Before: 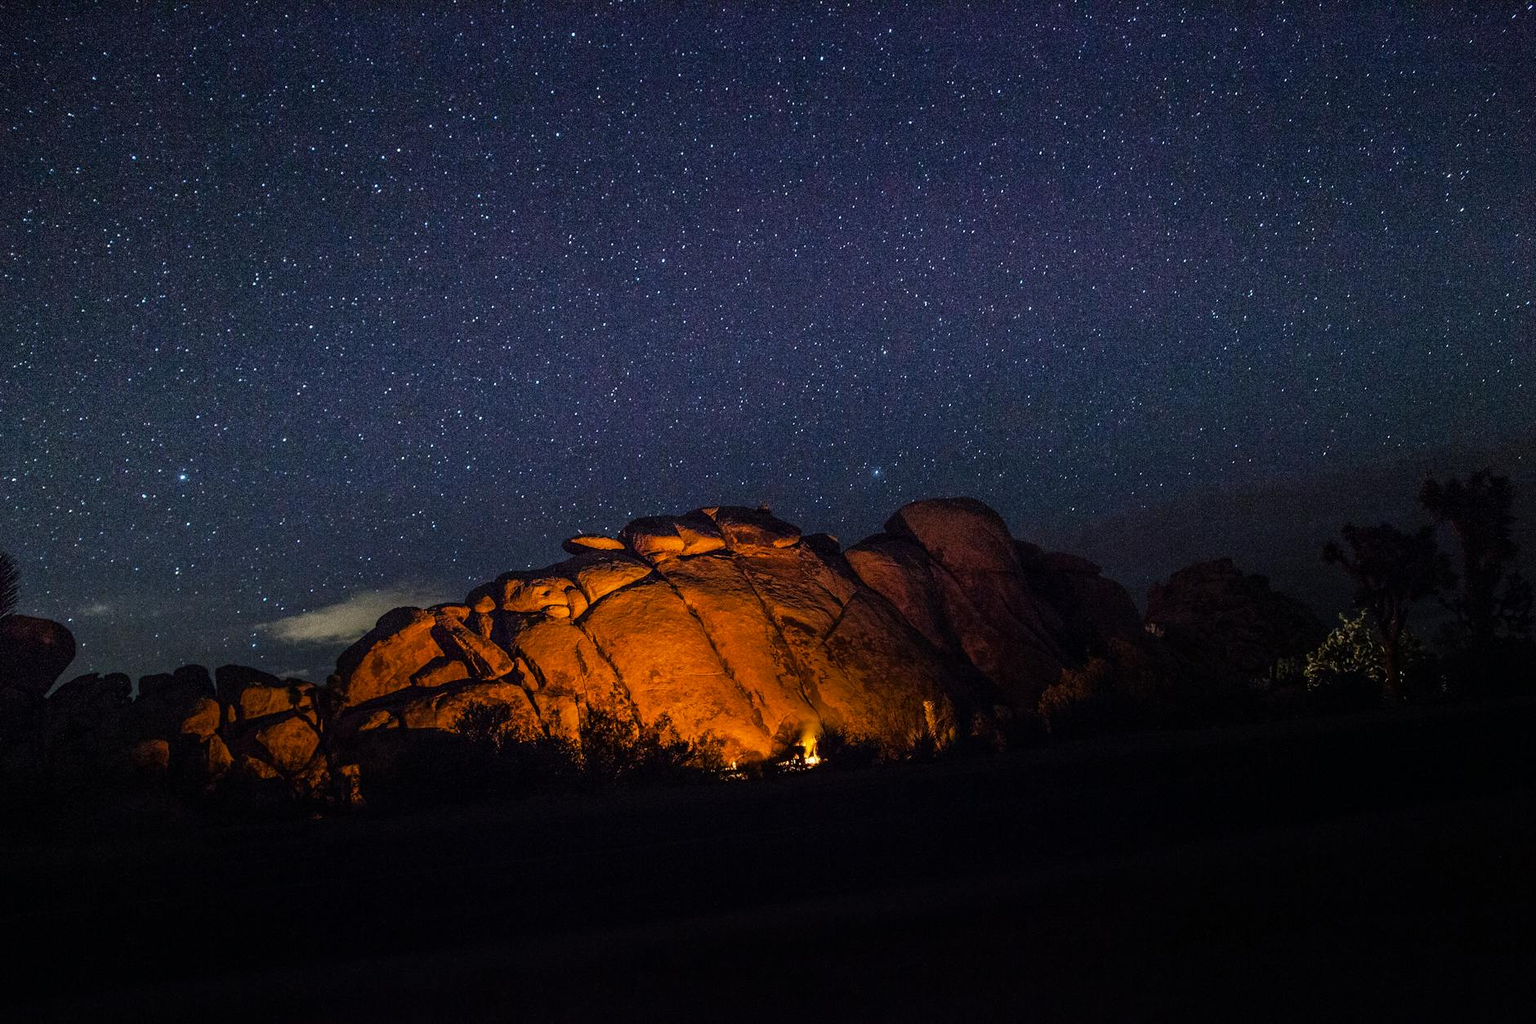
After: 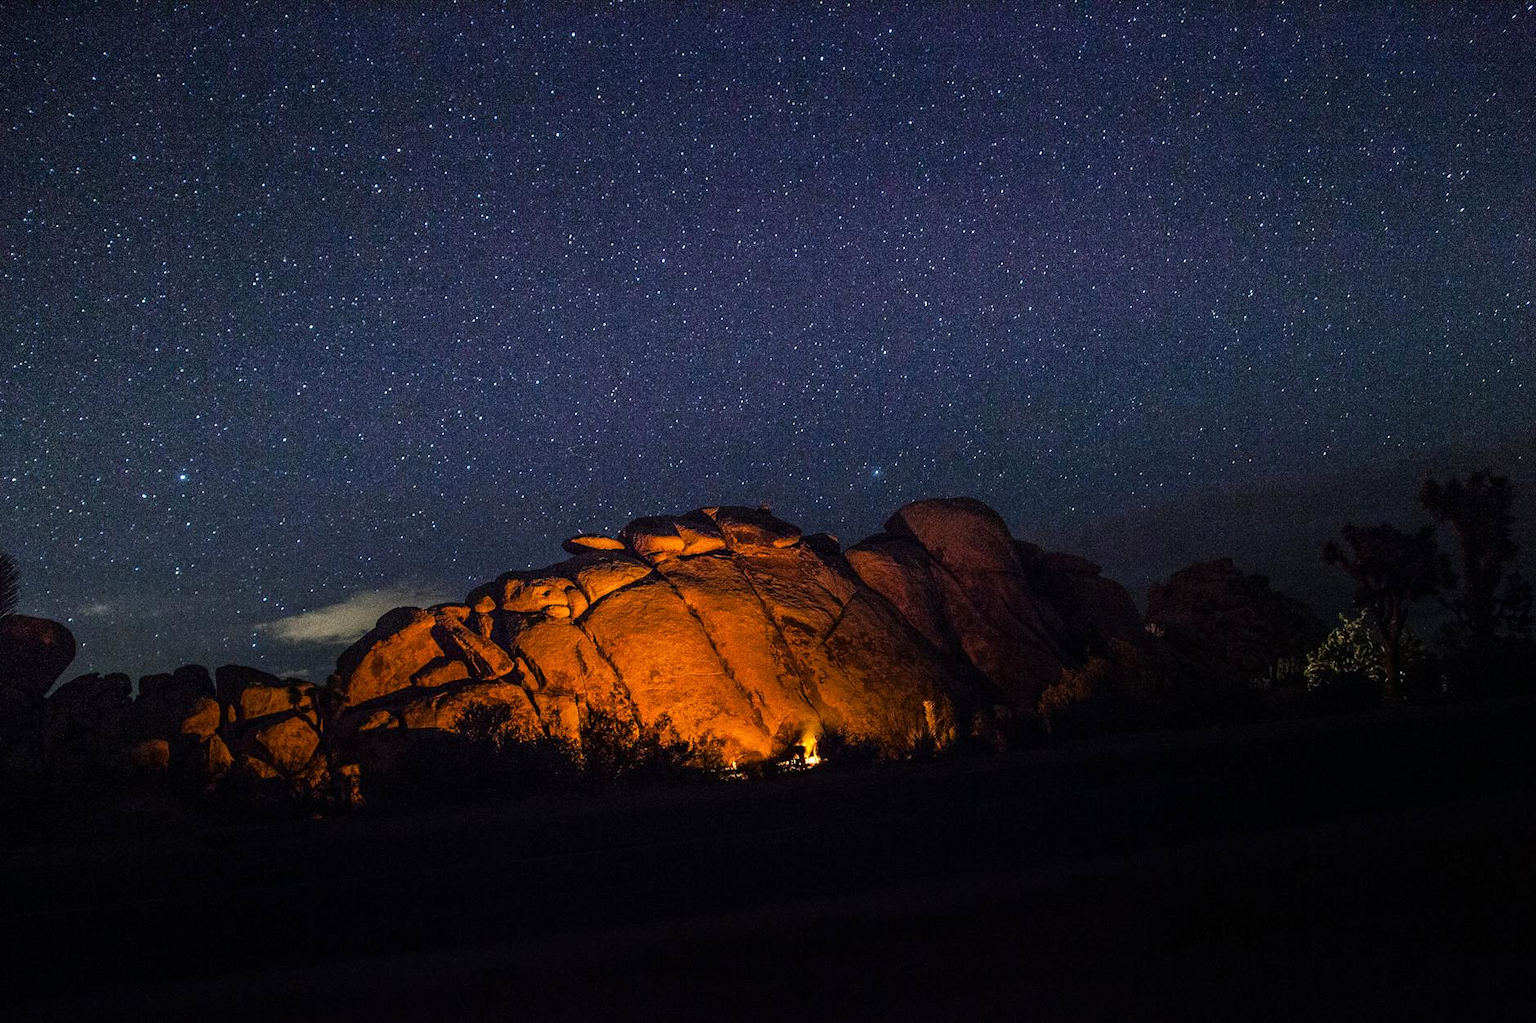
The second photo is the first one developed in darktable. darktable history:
grain: strength 26%
exposure: exposure 0.2 EV, compensate highlight preservation false
